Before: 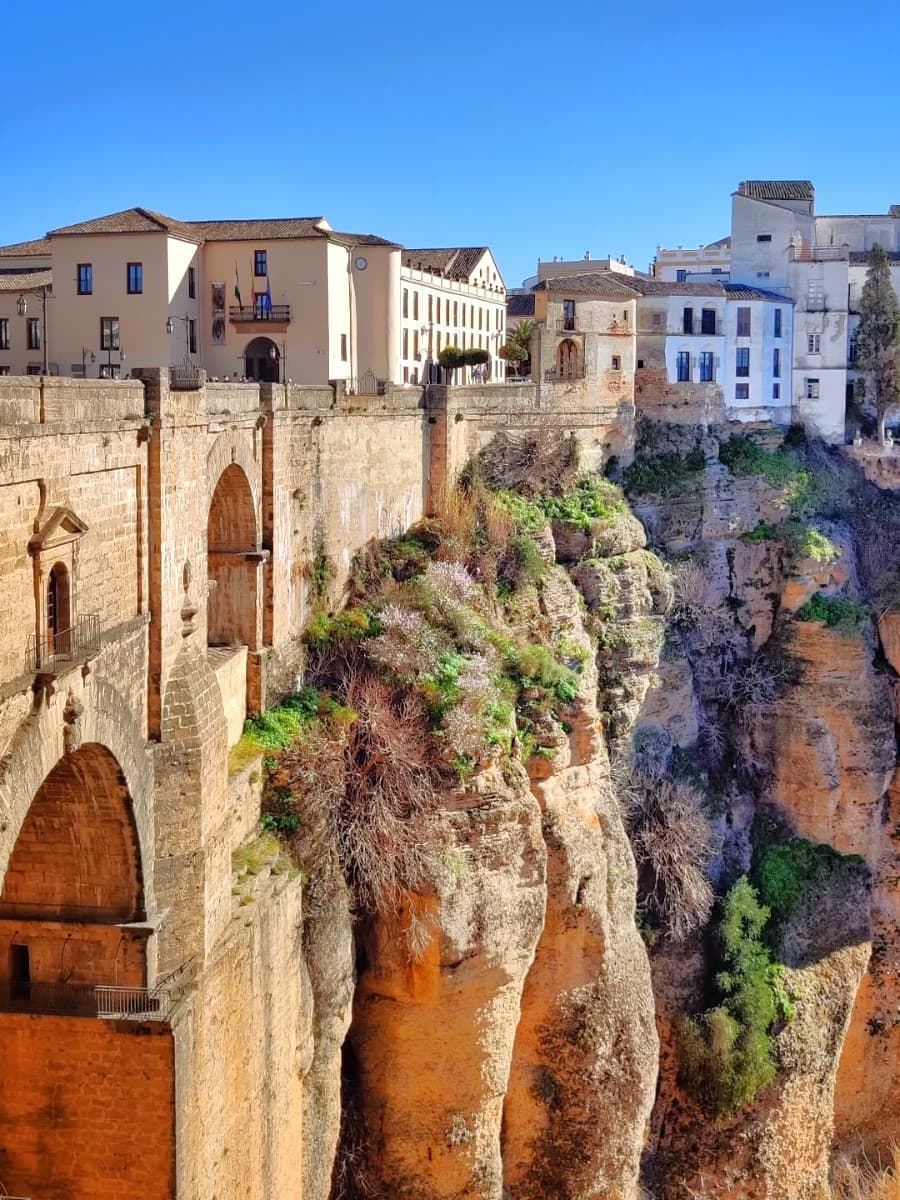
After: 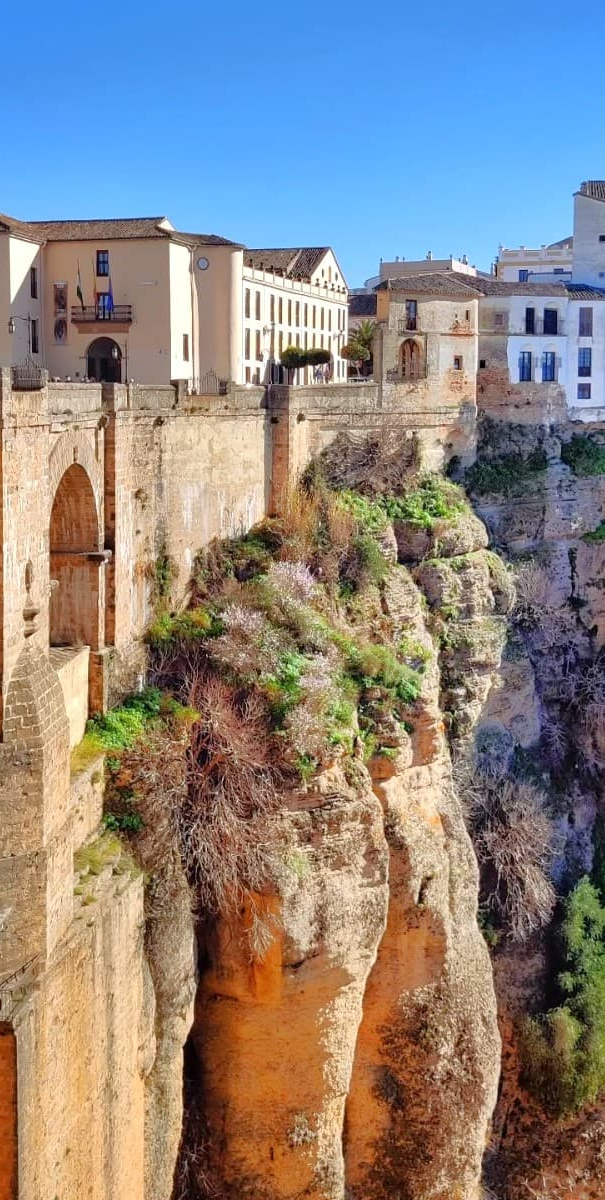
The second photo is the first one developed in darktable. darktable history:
crop and rotate: left 17.558%, right 15.11%
